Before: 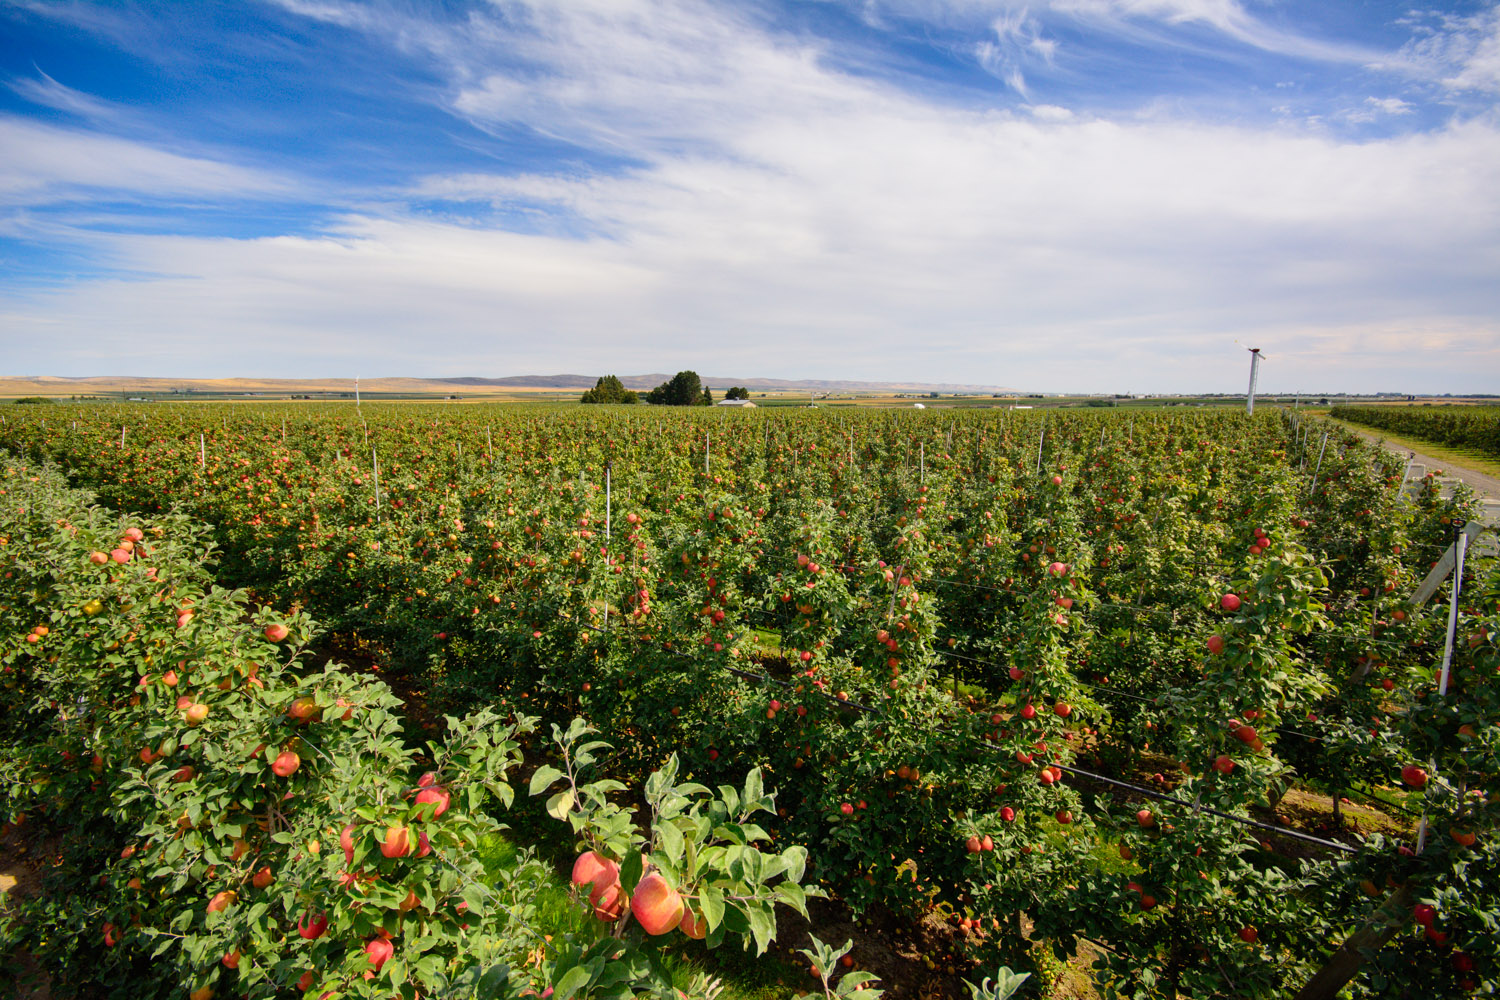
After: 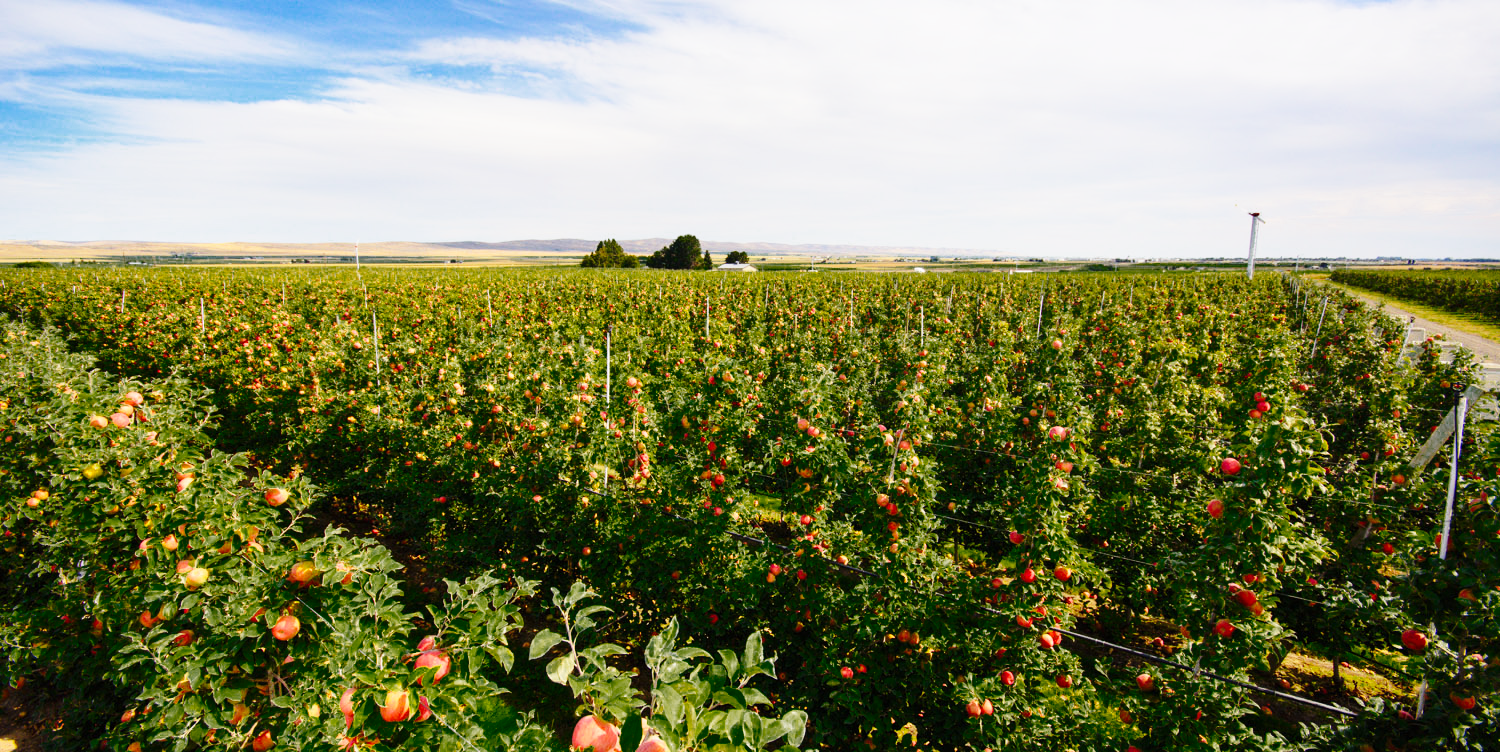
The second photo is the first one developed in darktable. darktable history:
crop: top 13.662%, bottom 11.105%
base curve: curves: ch0 [(0, 0) (0.028, 0.03) (0.121, 0.232) (0.46, 0.748) (0.859, 0.968) (1, 1)], preserve colors none
color zones: curves: ch0 [(0.25, 0.5) (0.347, 0.092) (0.75, 0.5)]; ch1 [(0.25, 0.5) (0.33, 0.51) (0.75, 0.5)]
